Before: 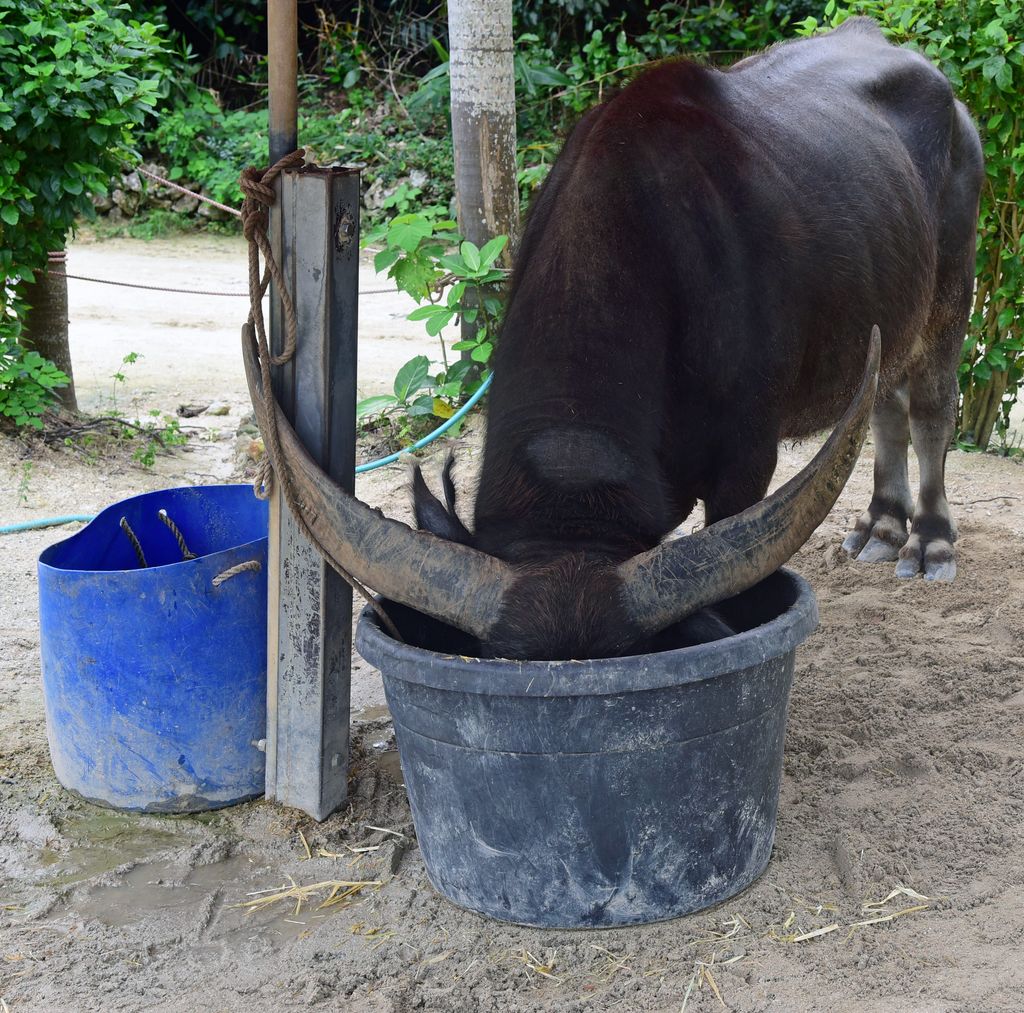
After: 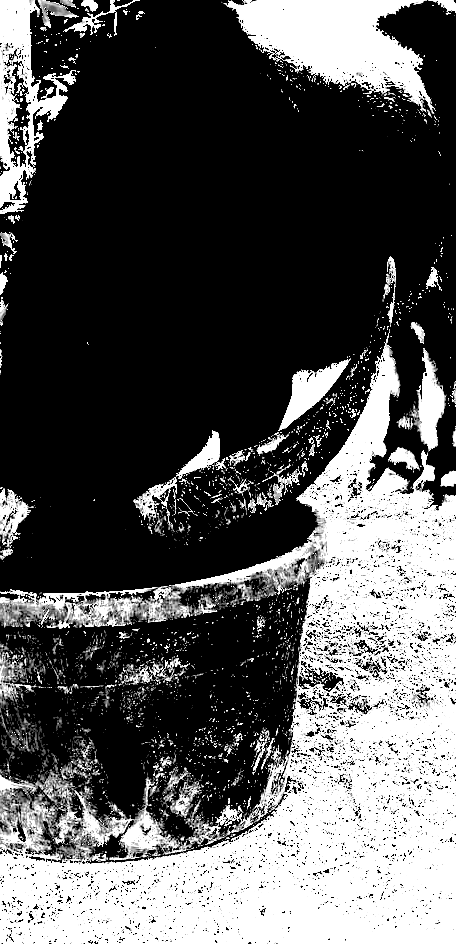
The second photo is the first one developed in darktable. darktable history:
exposure: black level correction 0.099, exposure 2.947 EV, compensate highlight preservation false
crop: left 47.4%, top 6.799%, right 7.975%
color zones: curves: ch0 [(0.002, 0.589) (0.107, 0.484) (0.146, 0.249) (0.217, 0.352) (0.309, 0.525) (0.39, 0.404) (0.455, 0.169) (0.597, 0.055) (0.724, 0.212) (0.775, 0.691) (0.869, 0.571) (1, 0.587)]; ch1 [(0, 0) (0.143, 0) (0.286, 0) (0.429, 0) (0.571, 0) (0.714, 0) (0.857, 0)]
tone equalizer: on, module defaults
